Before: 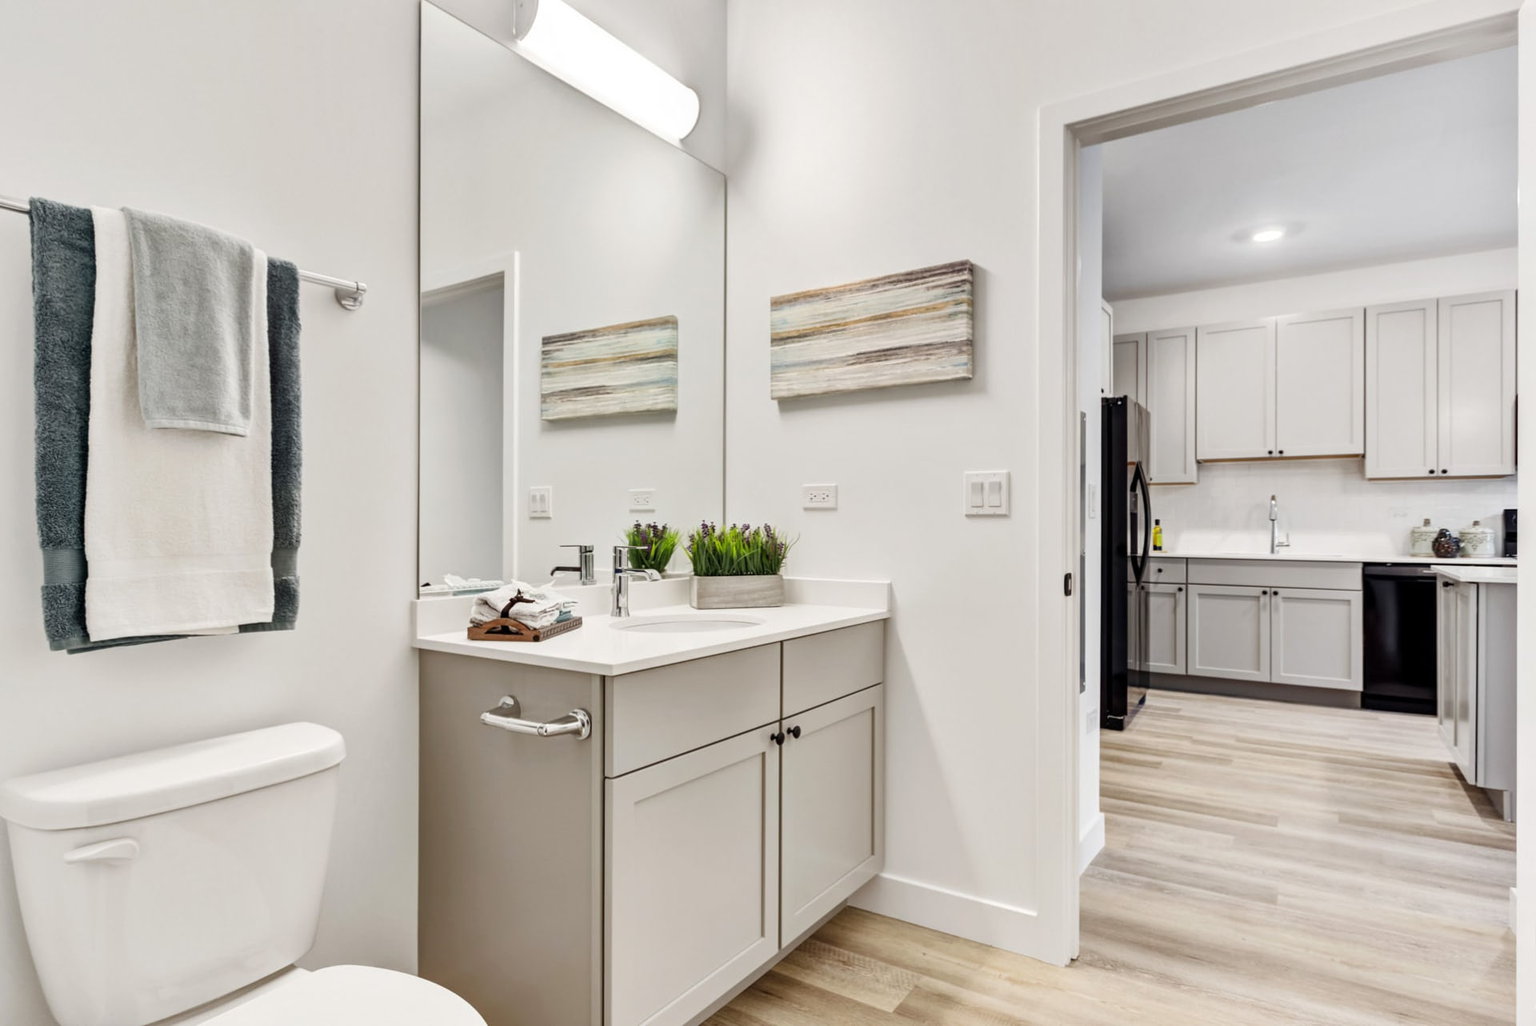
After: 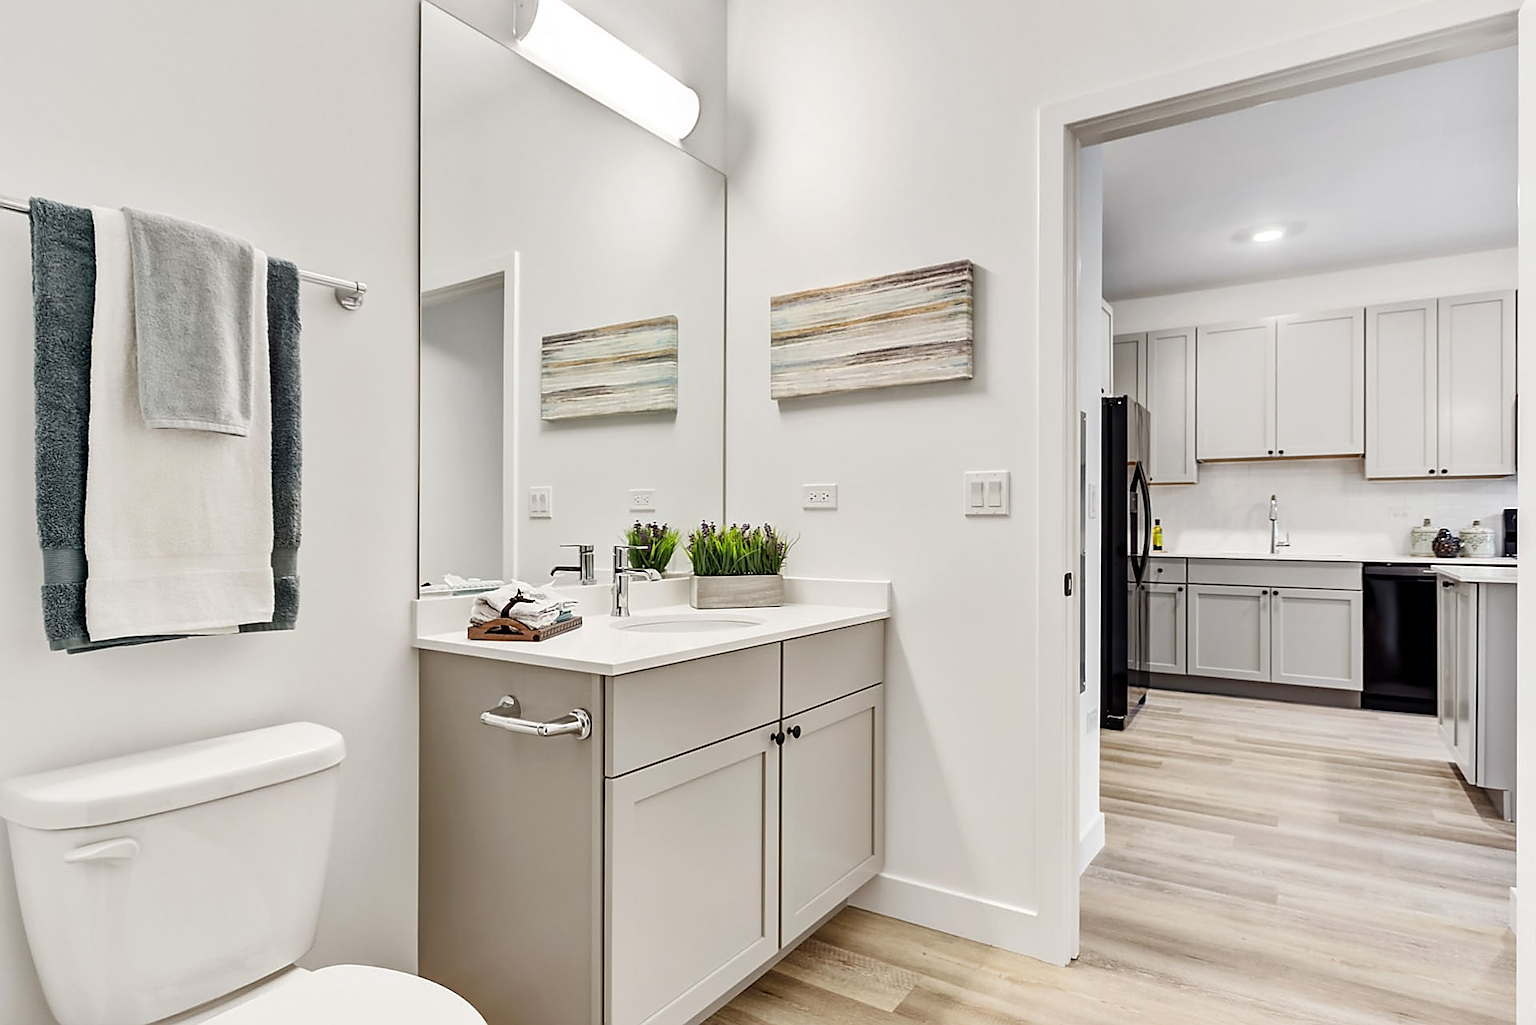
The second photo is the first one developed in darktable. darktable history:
sharpen: radius 1.364, amount 1.243, threshold 0.763
